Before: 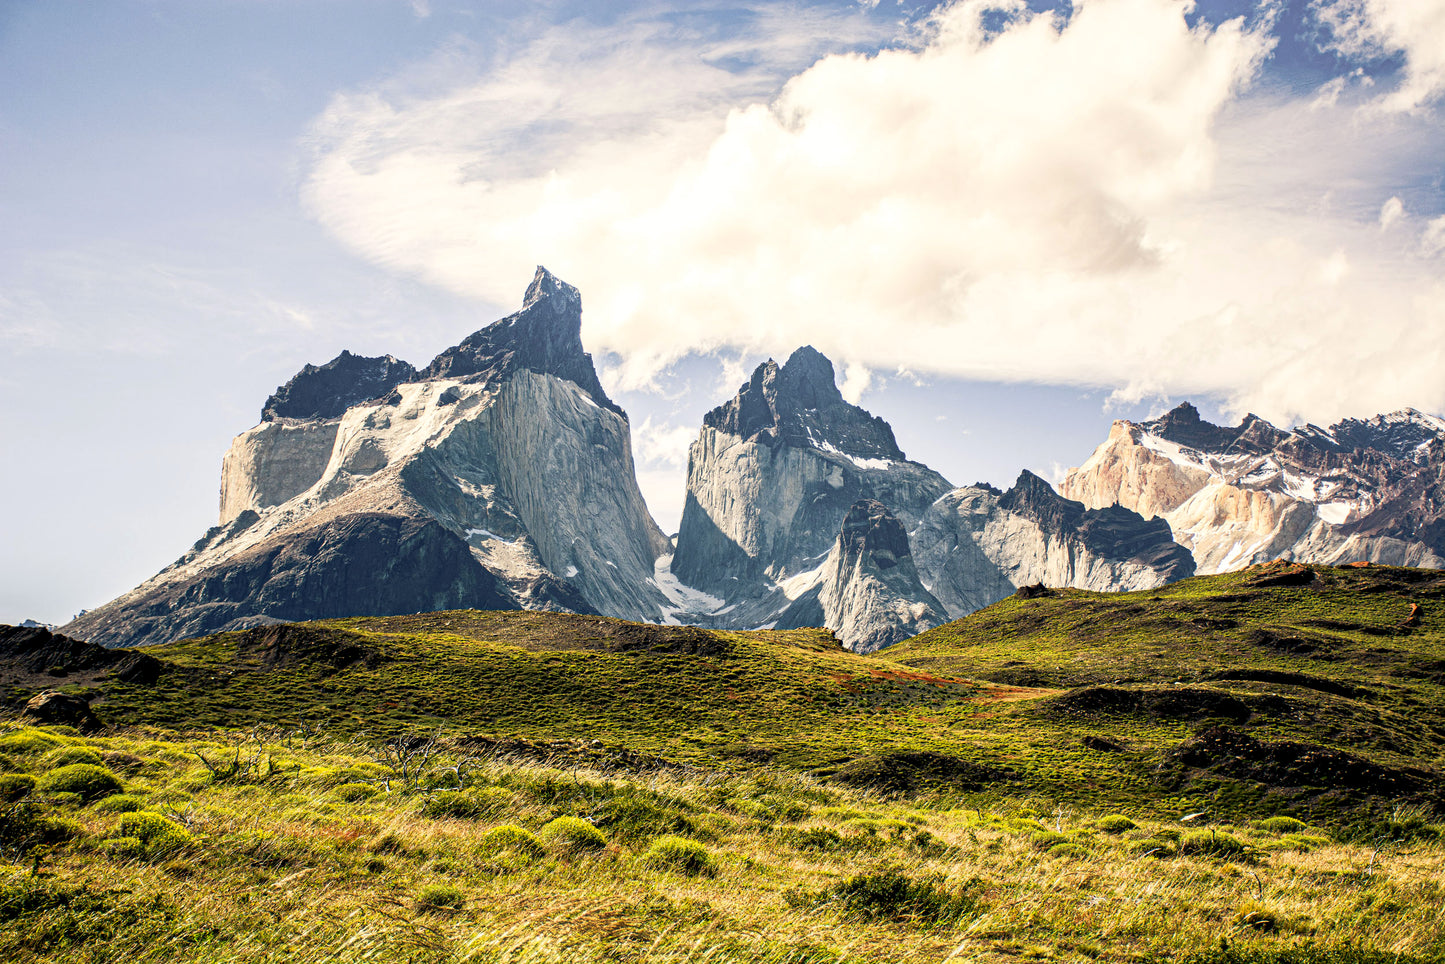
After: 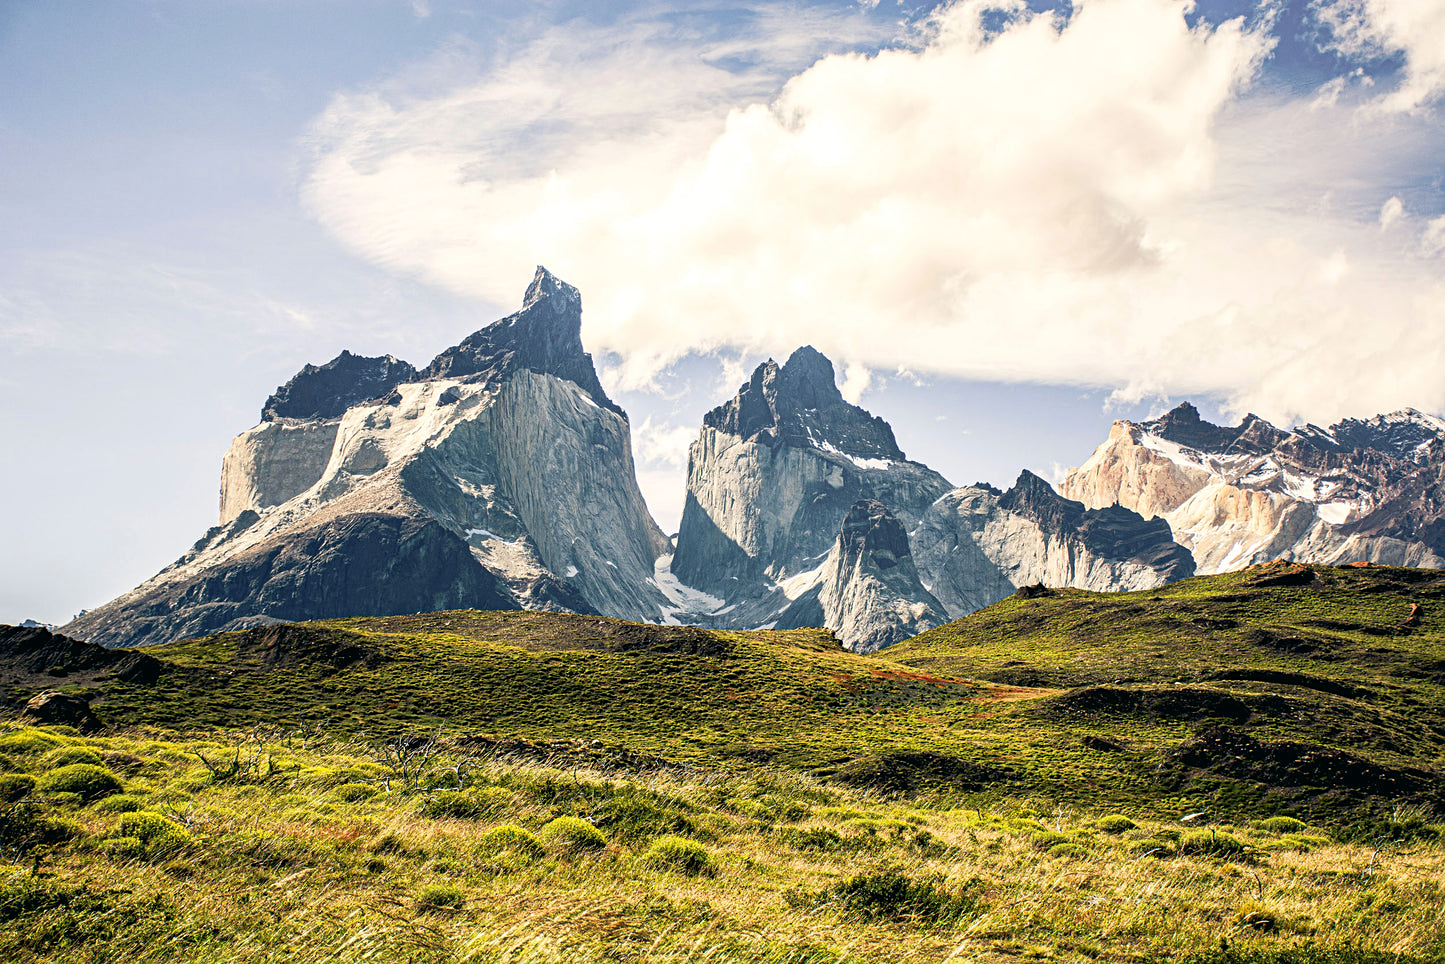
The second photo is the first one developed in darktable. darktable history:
color balance: mode lift, gamma, gain (sRGB), lift [1, 1, 1.022, 1.026]
sharpen: amount 0.2
levels: mode automatic, black 0.023%, white 99.97%, levels [0.062, 0.494, 0.925]
